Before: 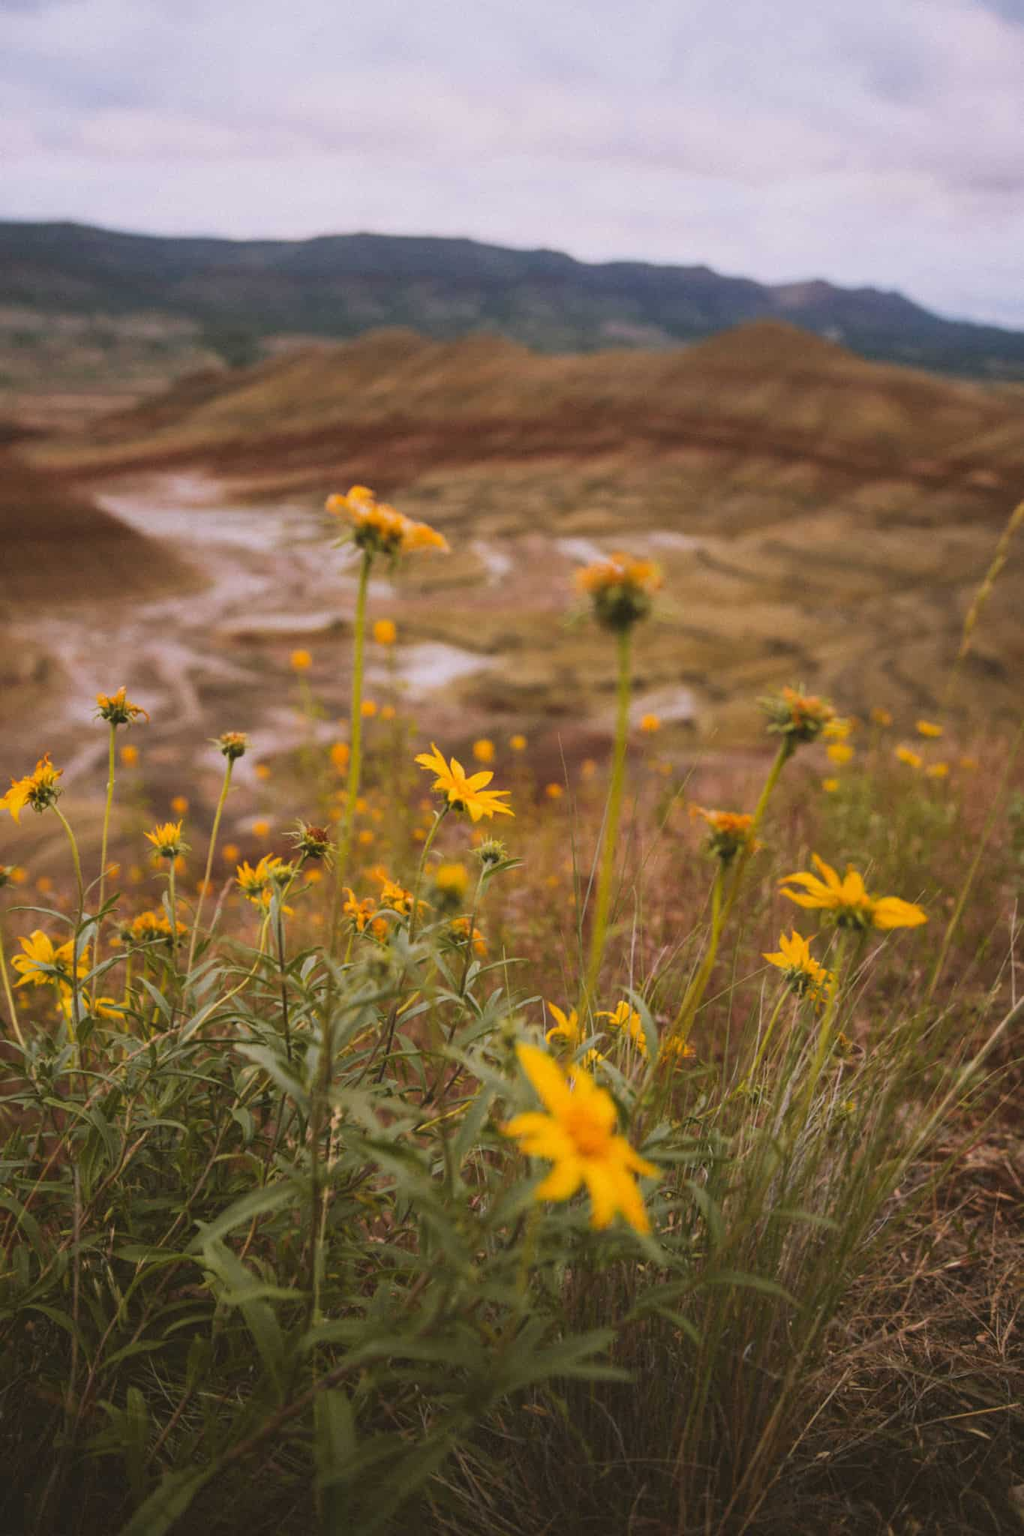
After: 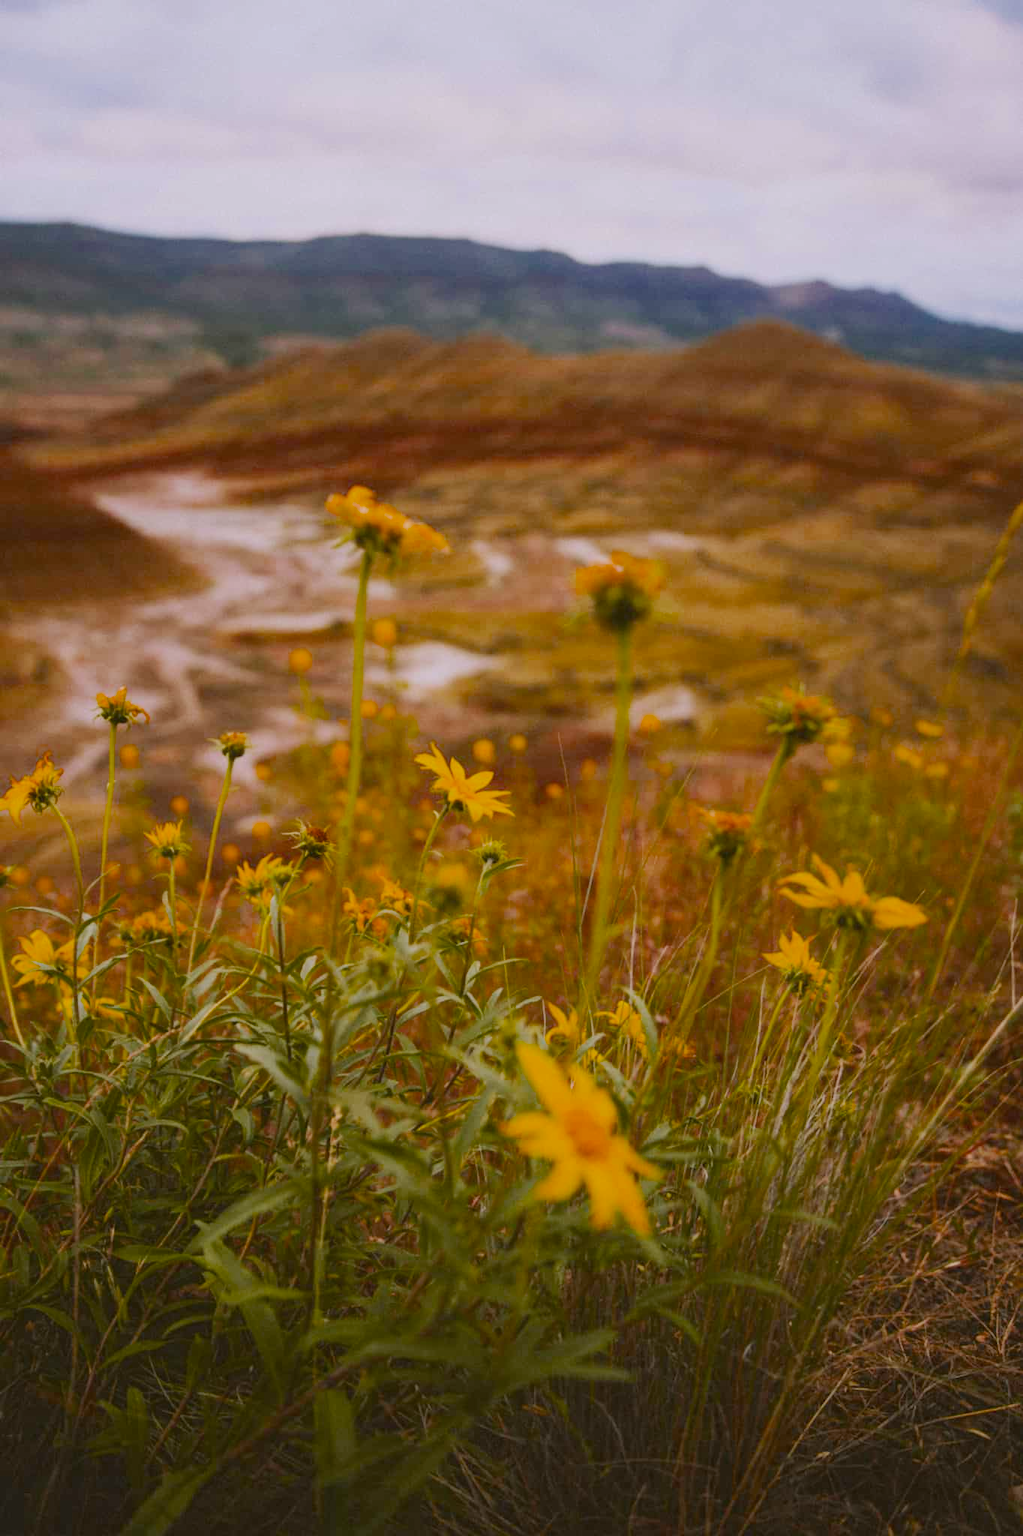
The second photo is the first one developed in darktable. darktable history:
tone equalizer: edges refinement/feathering 500, mask exposure compensation -1.57 EV, preserve details no
base curve: curves: ch0 [(0, 0) (0.235, 0.266) (0.503, 0.496) (0.786, 0.72) (1, 1)], preserve colors none
color balance rgb: shadows lift › luminance -10.265%, power › hue 326.67°, perceptual saturation grading › global saturation 25.063%, global vibrance -0.793%, saturation formula JzAzBz (2021)
